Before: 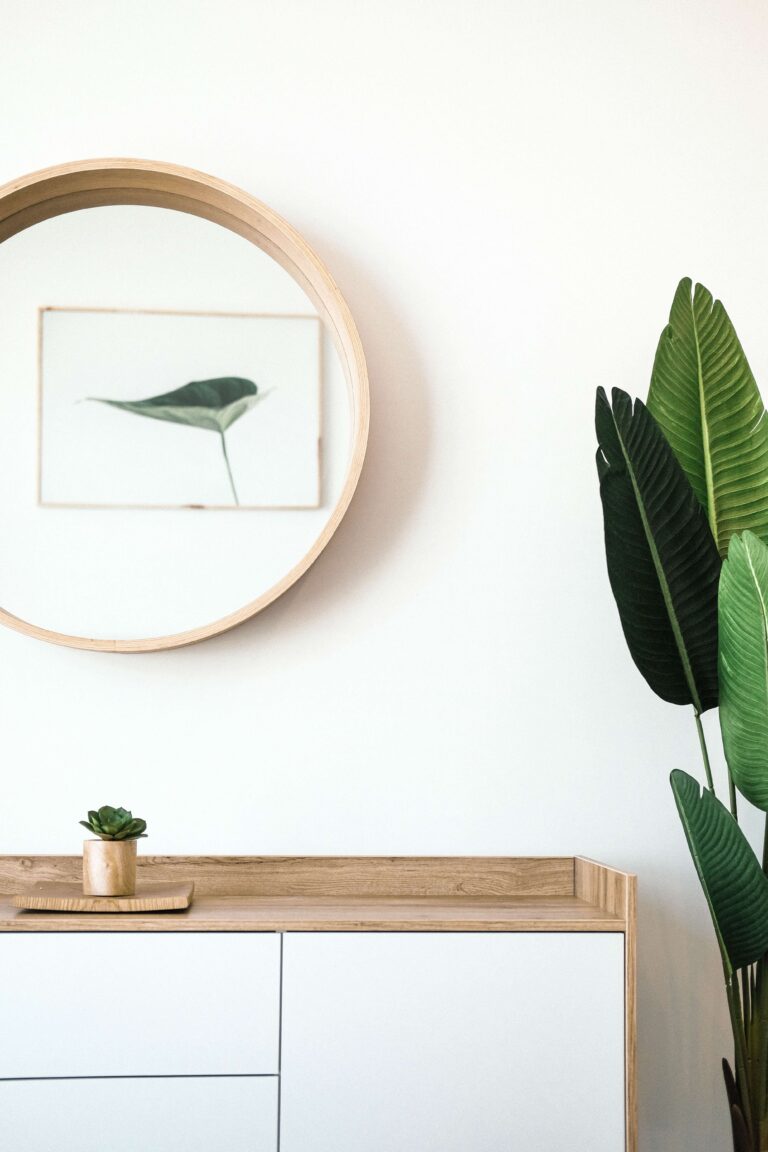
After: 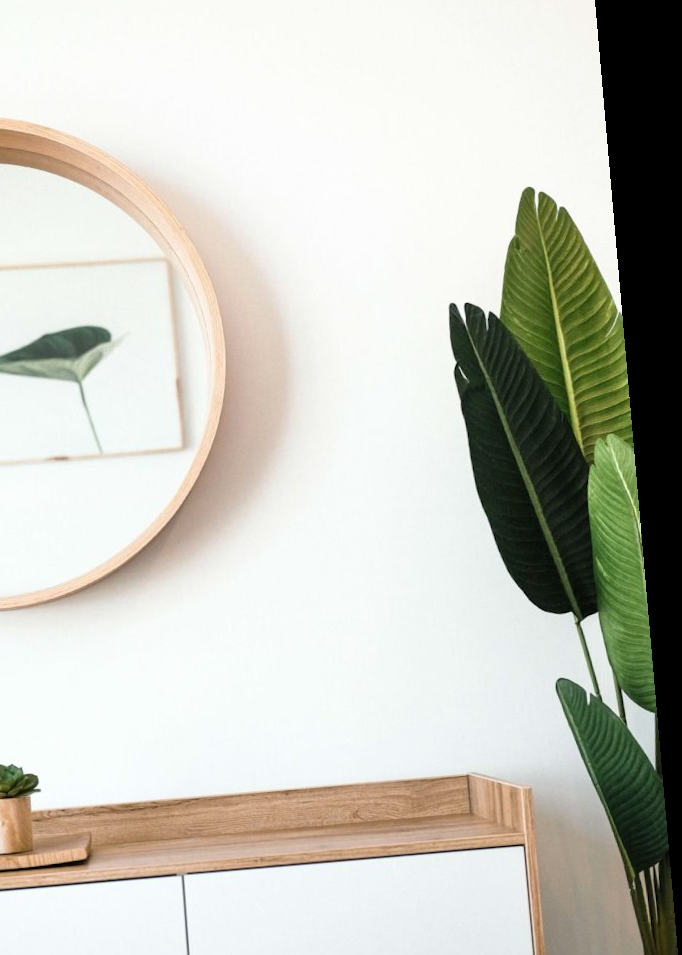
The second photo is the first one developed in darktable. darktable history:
color zones: curves: ch1 [(0.239, 0.552) (0.75, 0.5)]; ch2 [(0.25, 0.462) (0.749, 0.457)], mix 25.94%
rotate and perspective: rotation -4.98°, automatic cropping off
crop and rotate: left 20.74%, top 7.912%, right 0.375%, bottom 13.378%
contrast brightness saturation: contrast 0.01, saturation -0.05
